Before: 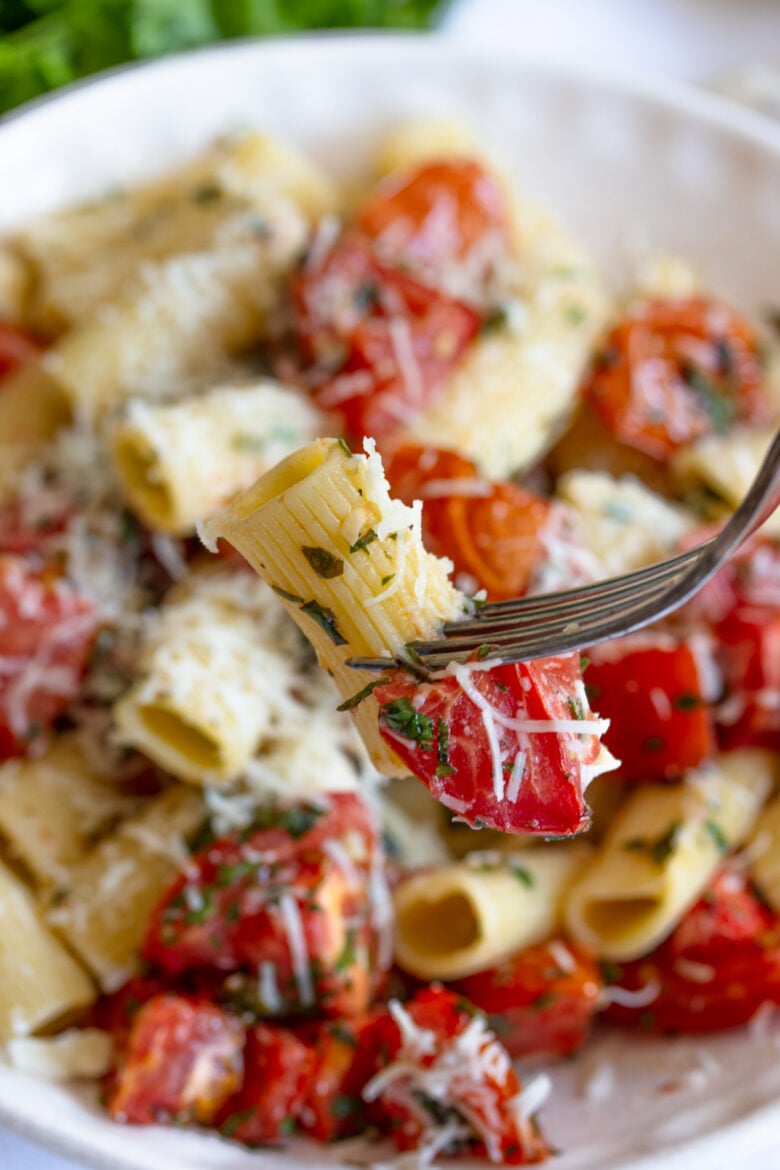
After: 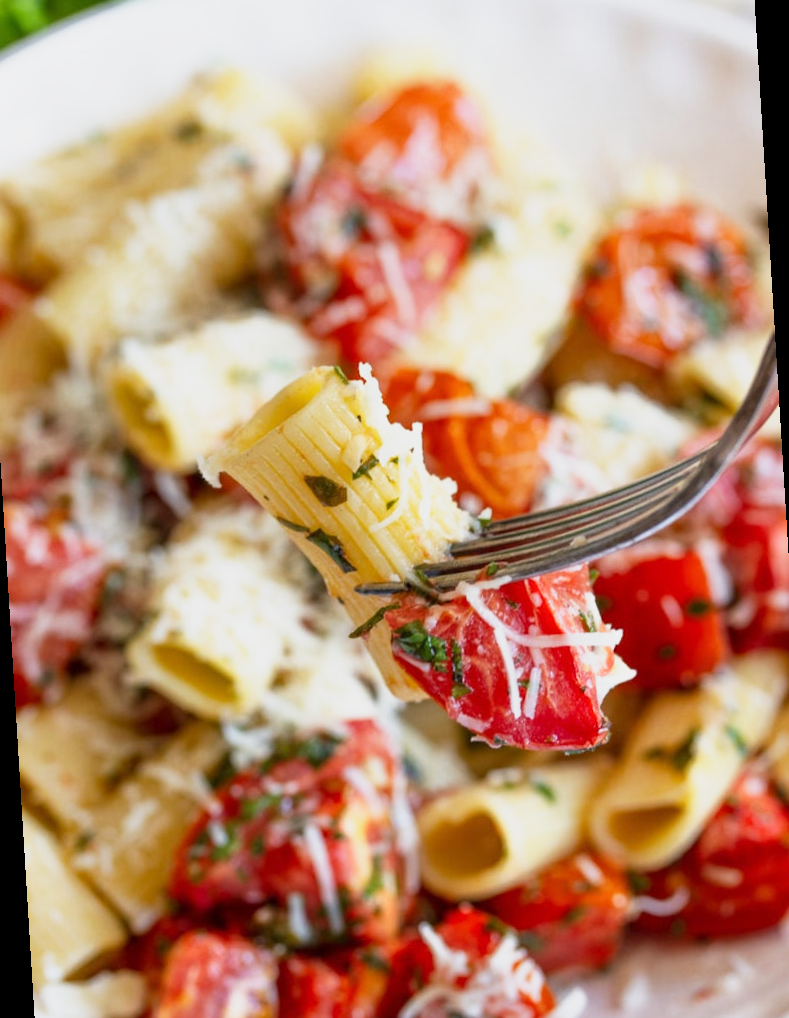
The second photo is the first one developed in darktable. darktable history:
base curve: curves: ch0 [(0, 0) (0.088, 0.125) (0.176, 0.251) (0.354, 0.501) (0.613, 0.749) (1, 0.877)], preserve colors none
rotate and perspective: rotation -3.52°, crop left 0.036, crop right 0.964, crop top 0.081, crop bottom 0.919
